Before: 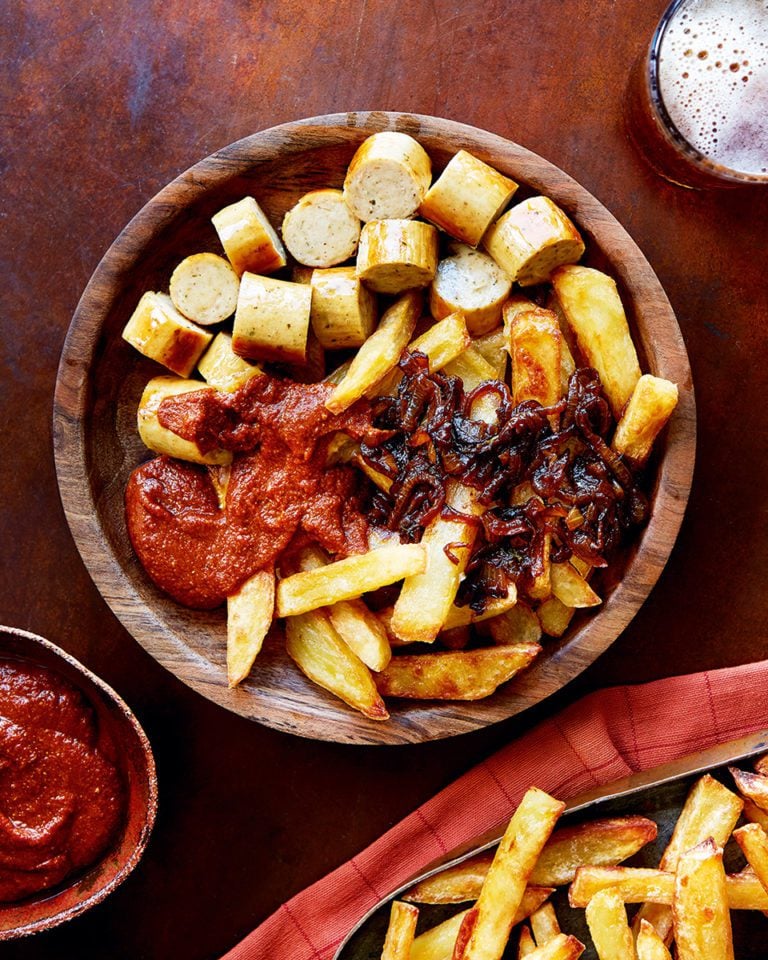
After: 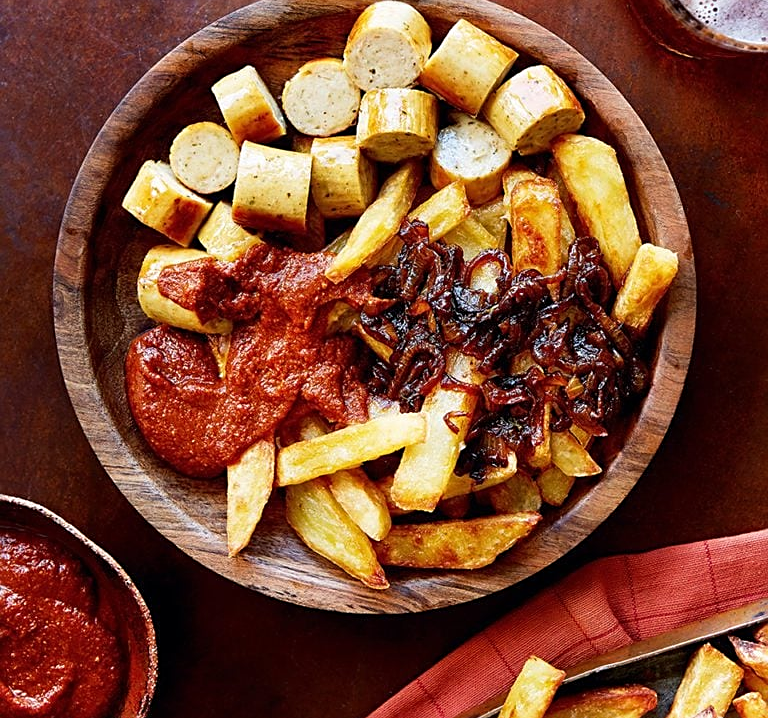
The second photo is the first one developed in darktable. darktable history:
sharpen: on, module defaults
crop: top 13.694%, bottom 11.49%
